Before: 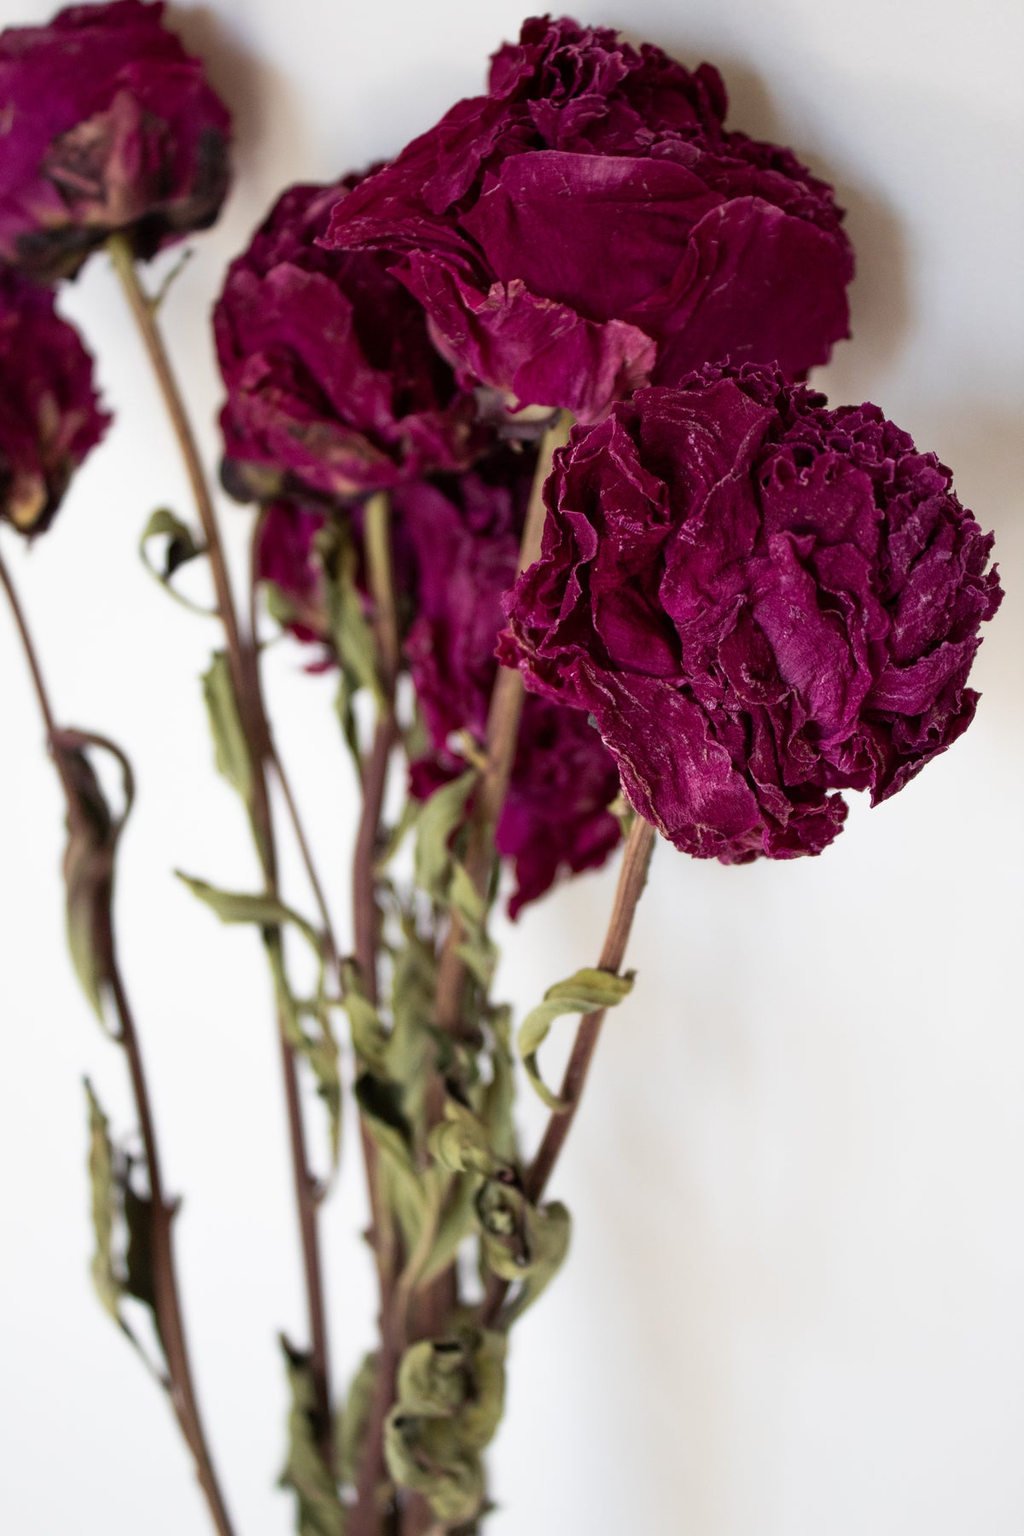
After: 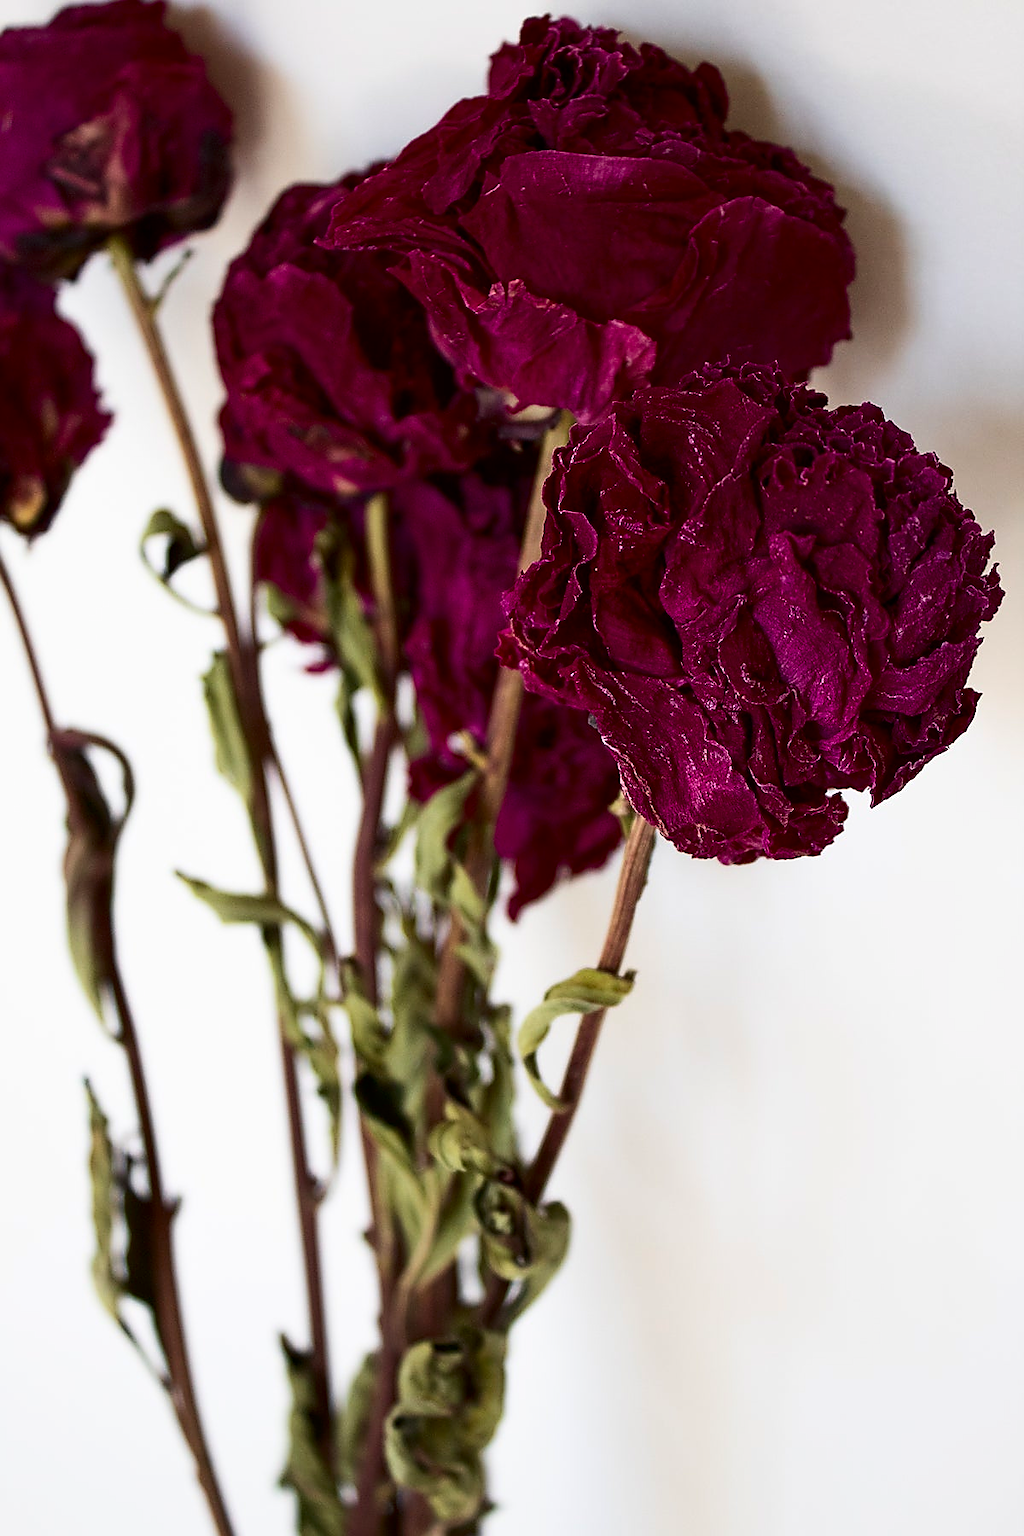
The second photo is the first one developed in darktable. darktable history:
sharpen: radius 1.4, amount 1.25, threshold 0.7
contrast brightness saturation: contrast 0.19, brightness -0.11, saturation 0.21
